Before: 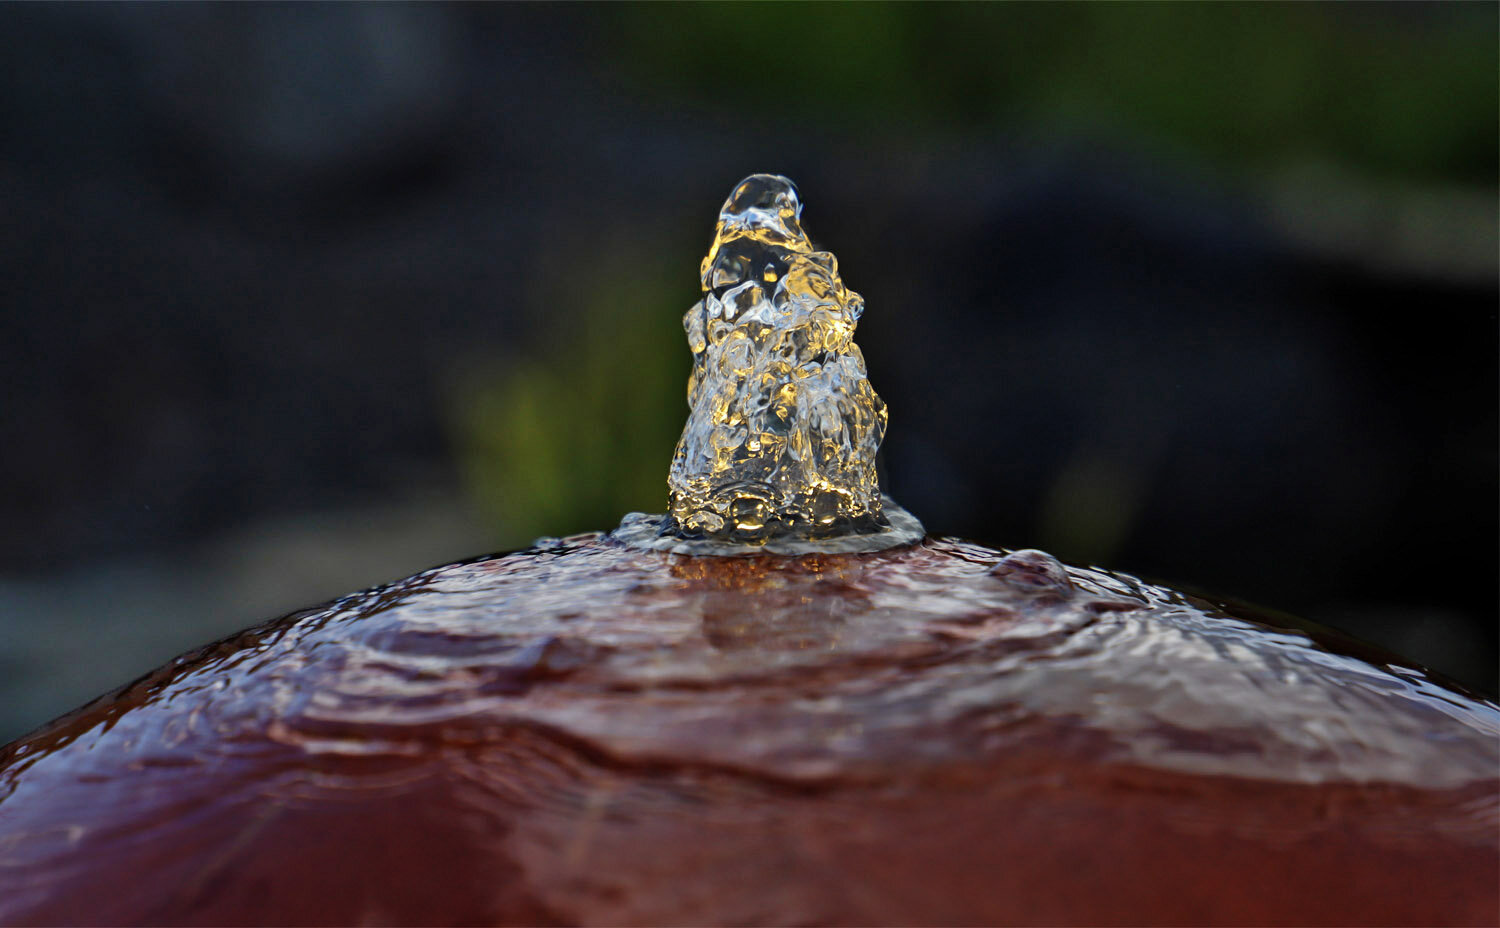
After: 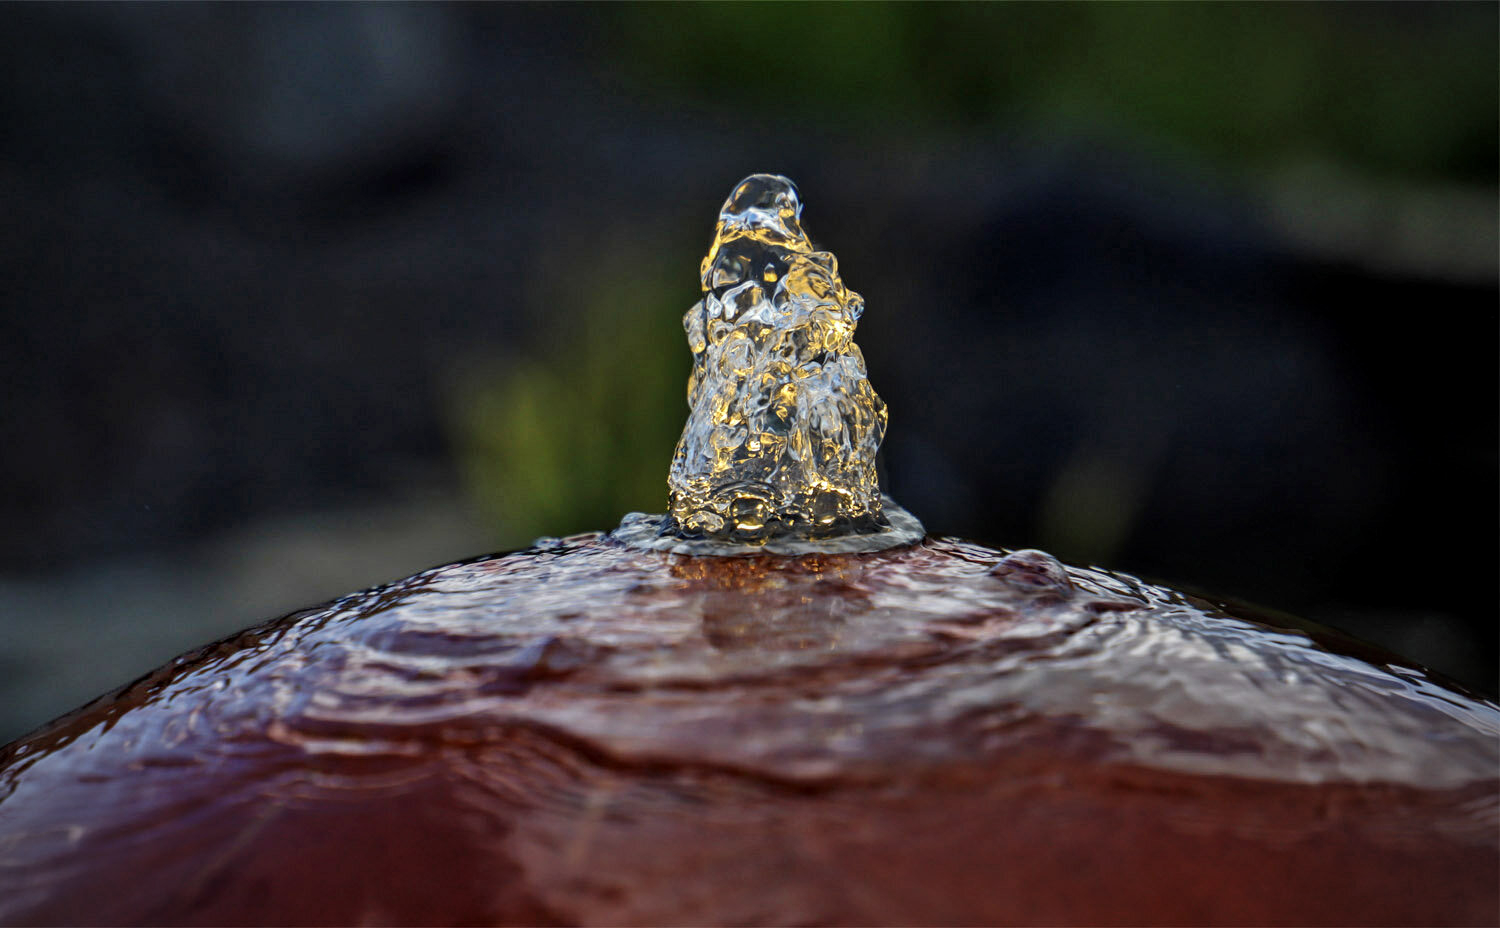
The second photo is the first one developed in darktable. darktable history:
local contrast: on, module defaults
vignetting: on, module defaults
